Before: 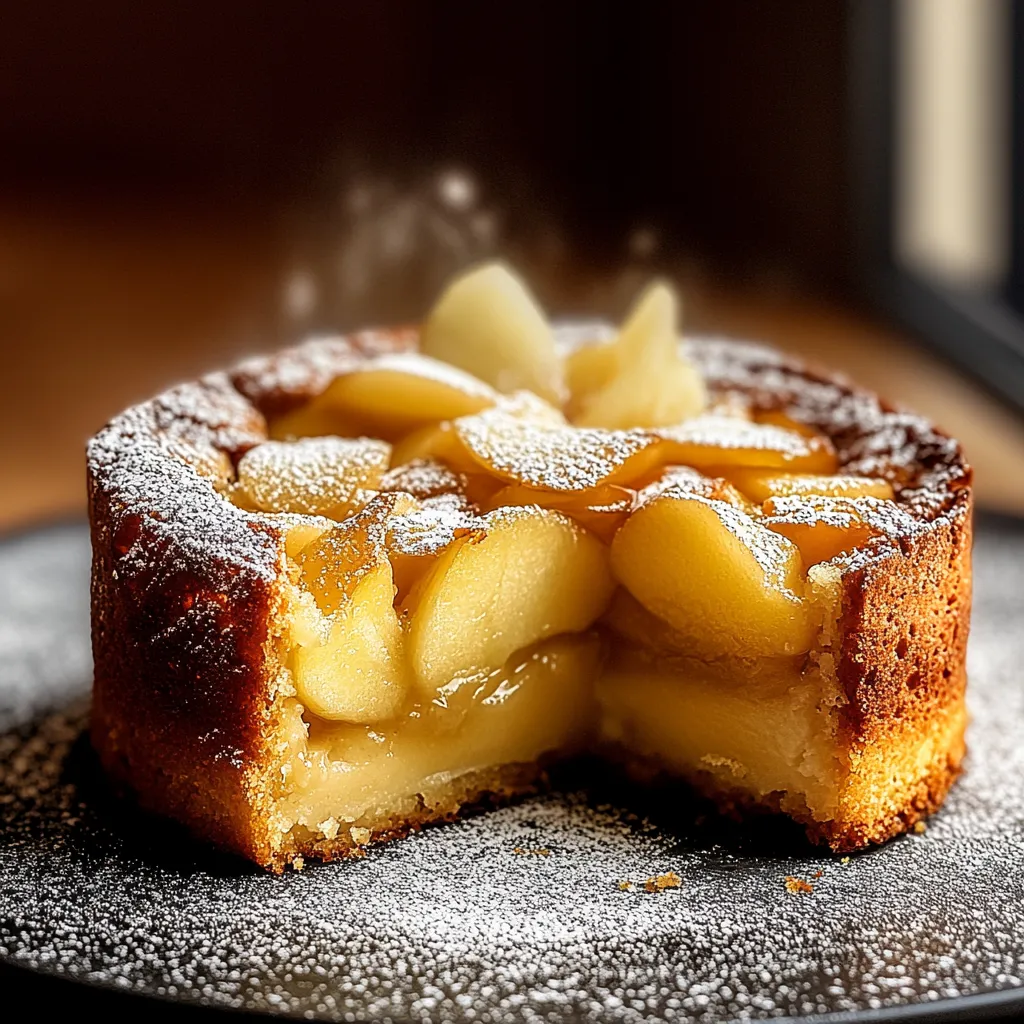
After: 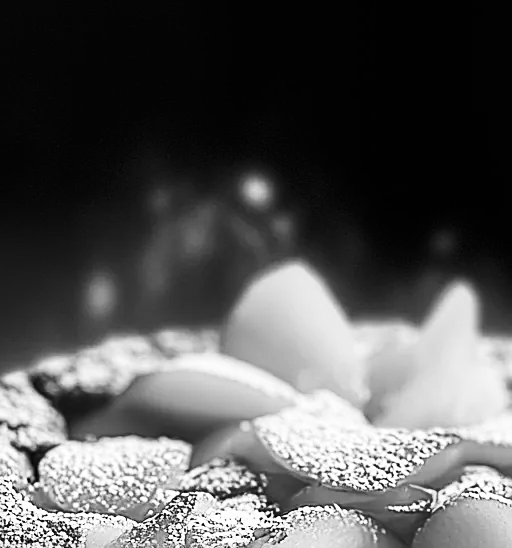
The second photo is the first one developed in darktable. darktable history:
monochrome: on, module defaults
sharpen: on, module defaults
contrast brightness saturation: contrast 0.28
crop: left 19.556%, right 30.401%, bottom 46.458%
